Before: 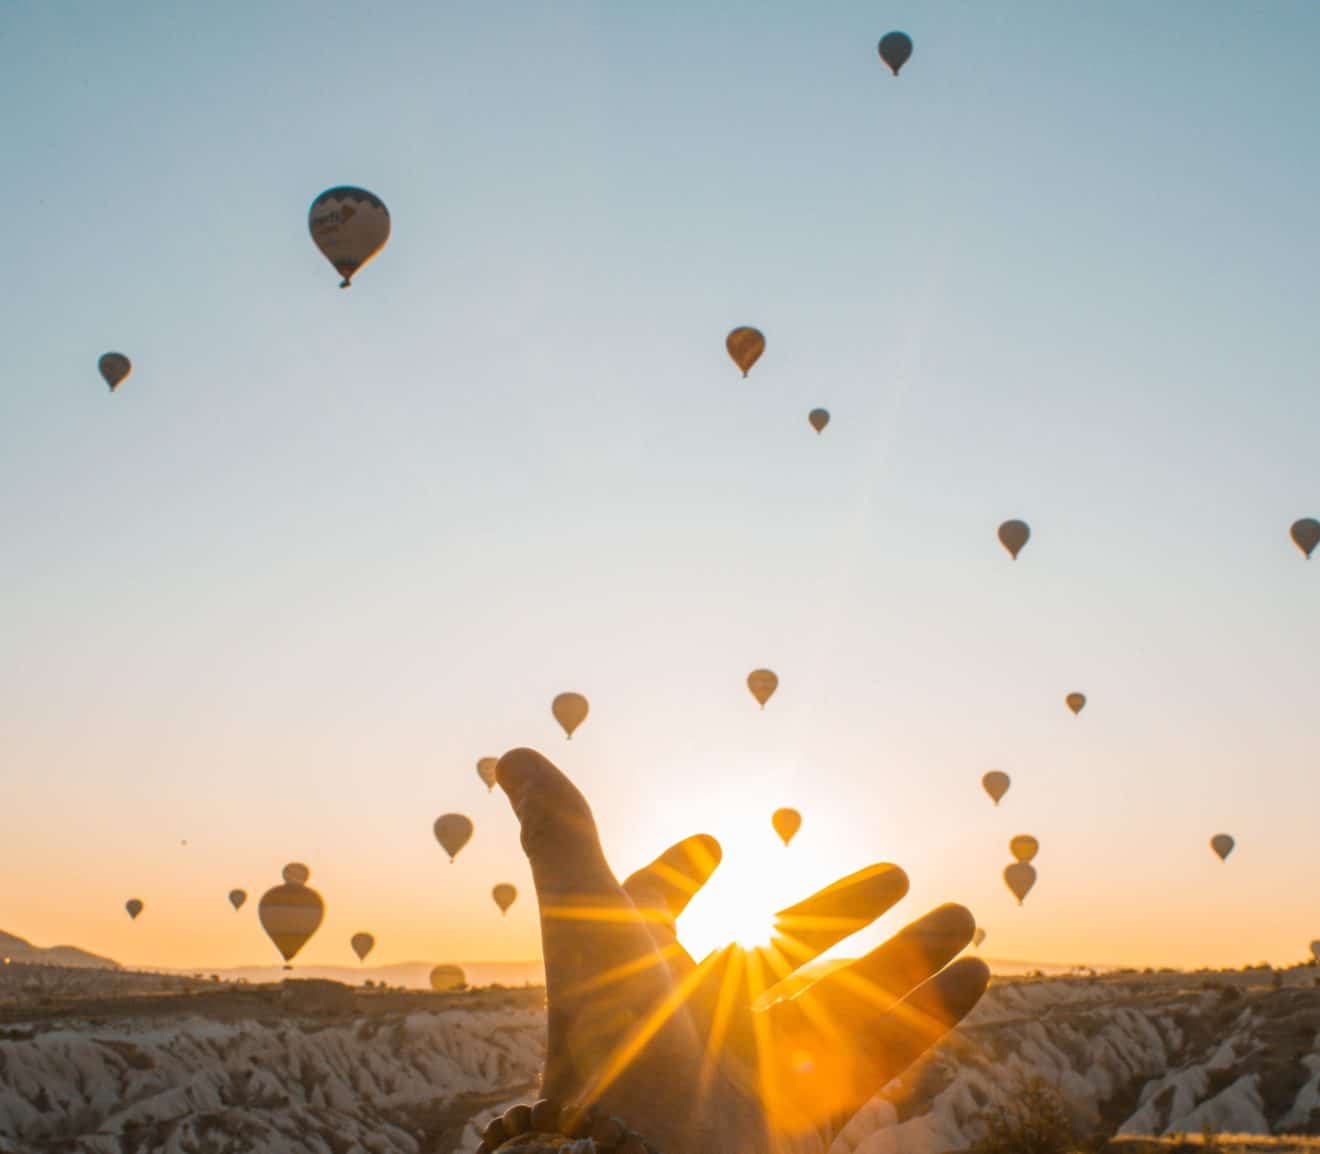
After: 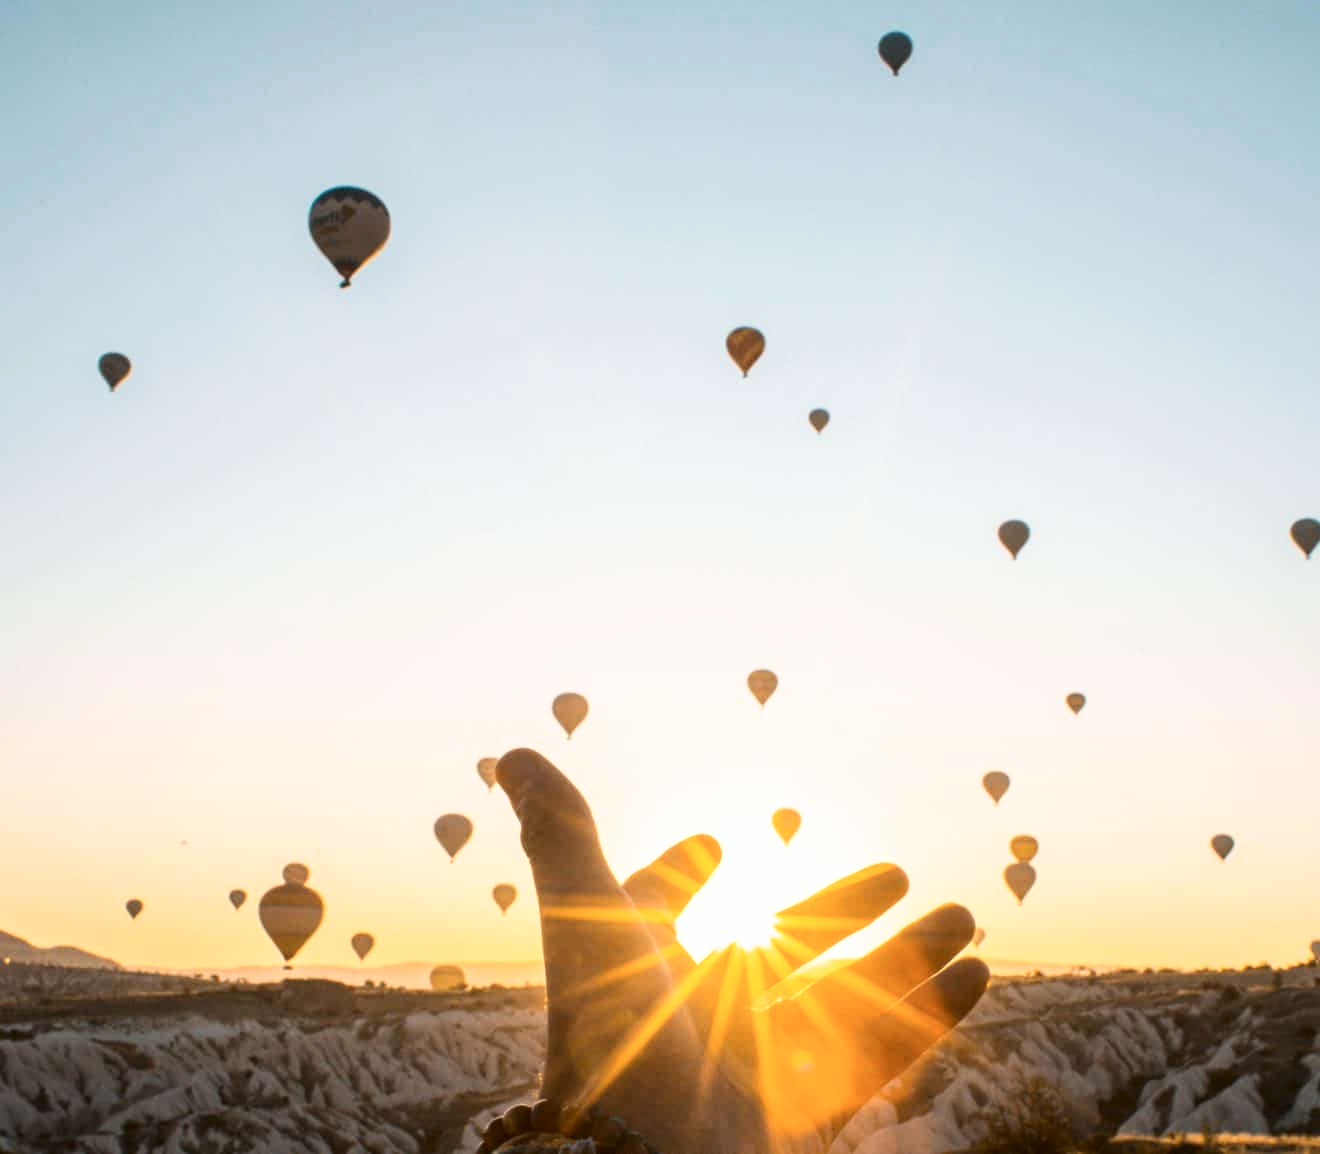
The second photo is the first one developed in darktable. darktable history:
tone curve: curves: ch0 [(0, 0) (0.003, 0.016) (0.011, 0.016) (0.025, 0.016) (0.044, 0.017) (0.069, 0.026) (0.1, 0.044) (0.136, 0.074) (0.177, 0.121) (0.224, 0.183) (0.277, 0.248) (0.335, 0.326) (0.399, 0.413) (0.468, 0.511) (0.543, 0.612) (0.623, 0.717) (0.709, 0.818) (0.801, 0.911) (0.898, 0.979) (1, 1)], color space Lab, independent channels, preserve colors none
